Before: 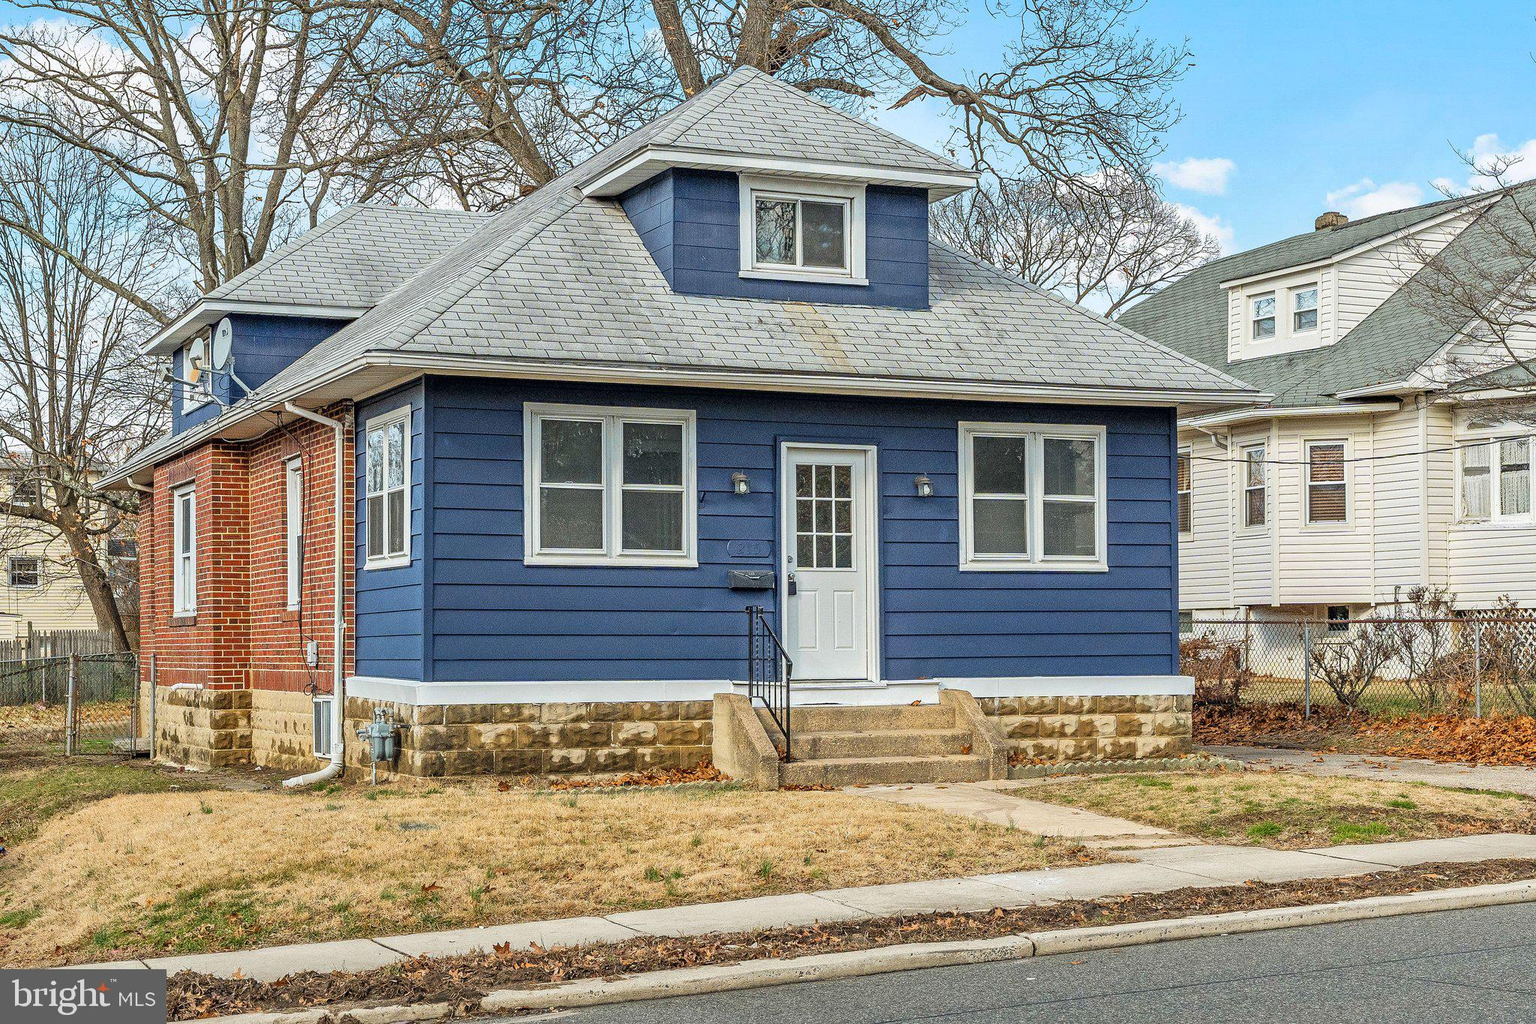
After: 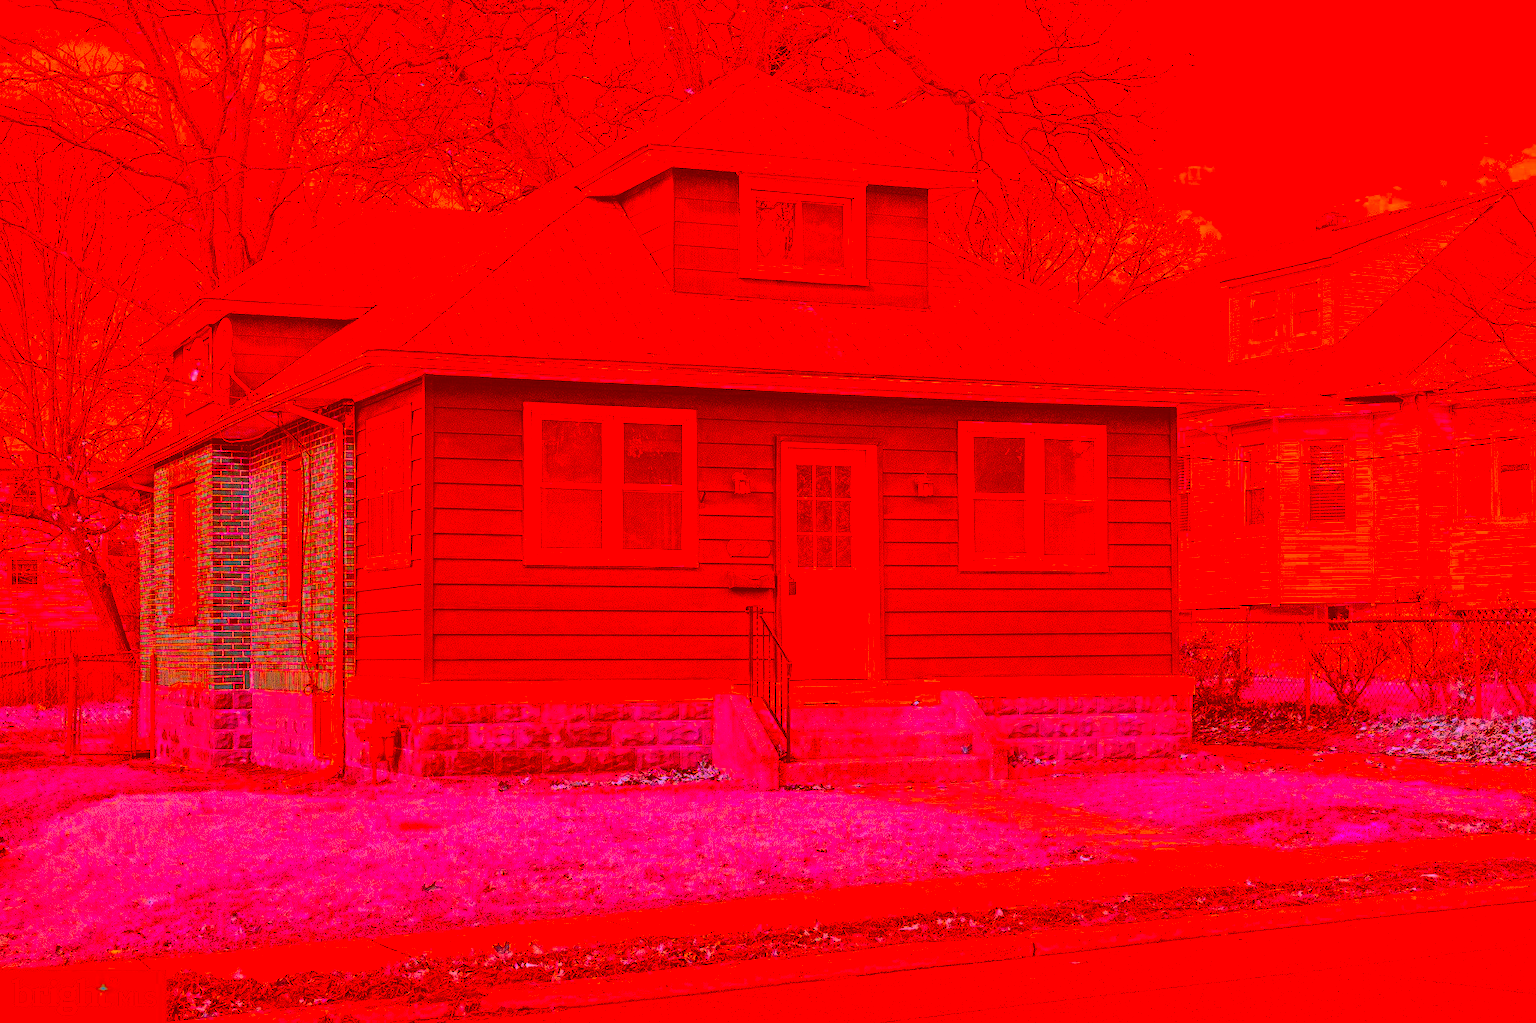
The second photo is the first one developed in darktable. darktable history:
color correction: highlights a* -39.68, highlights b* -40, shadows a* -40, shadows b* -40, saturation -3
white balance: red 0.954, blue 1.079
